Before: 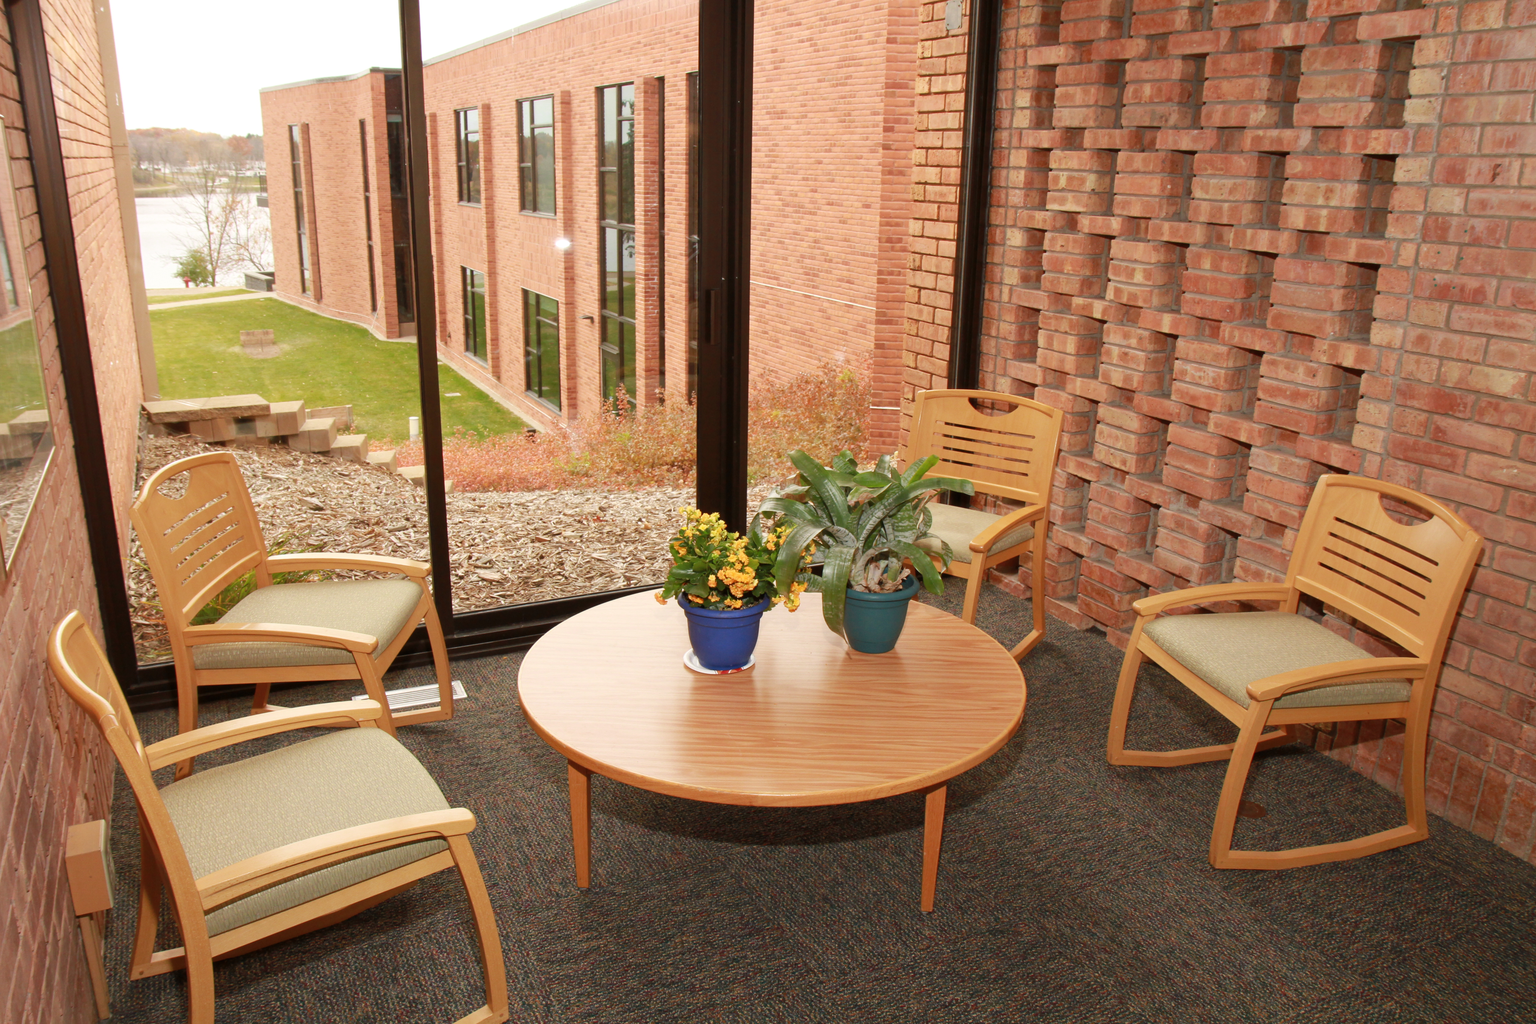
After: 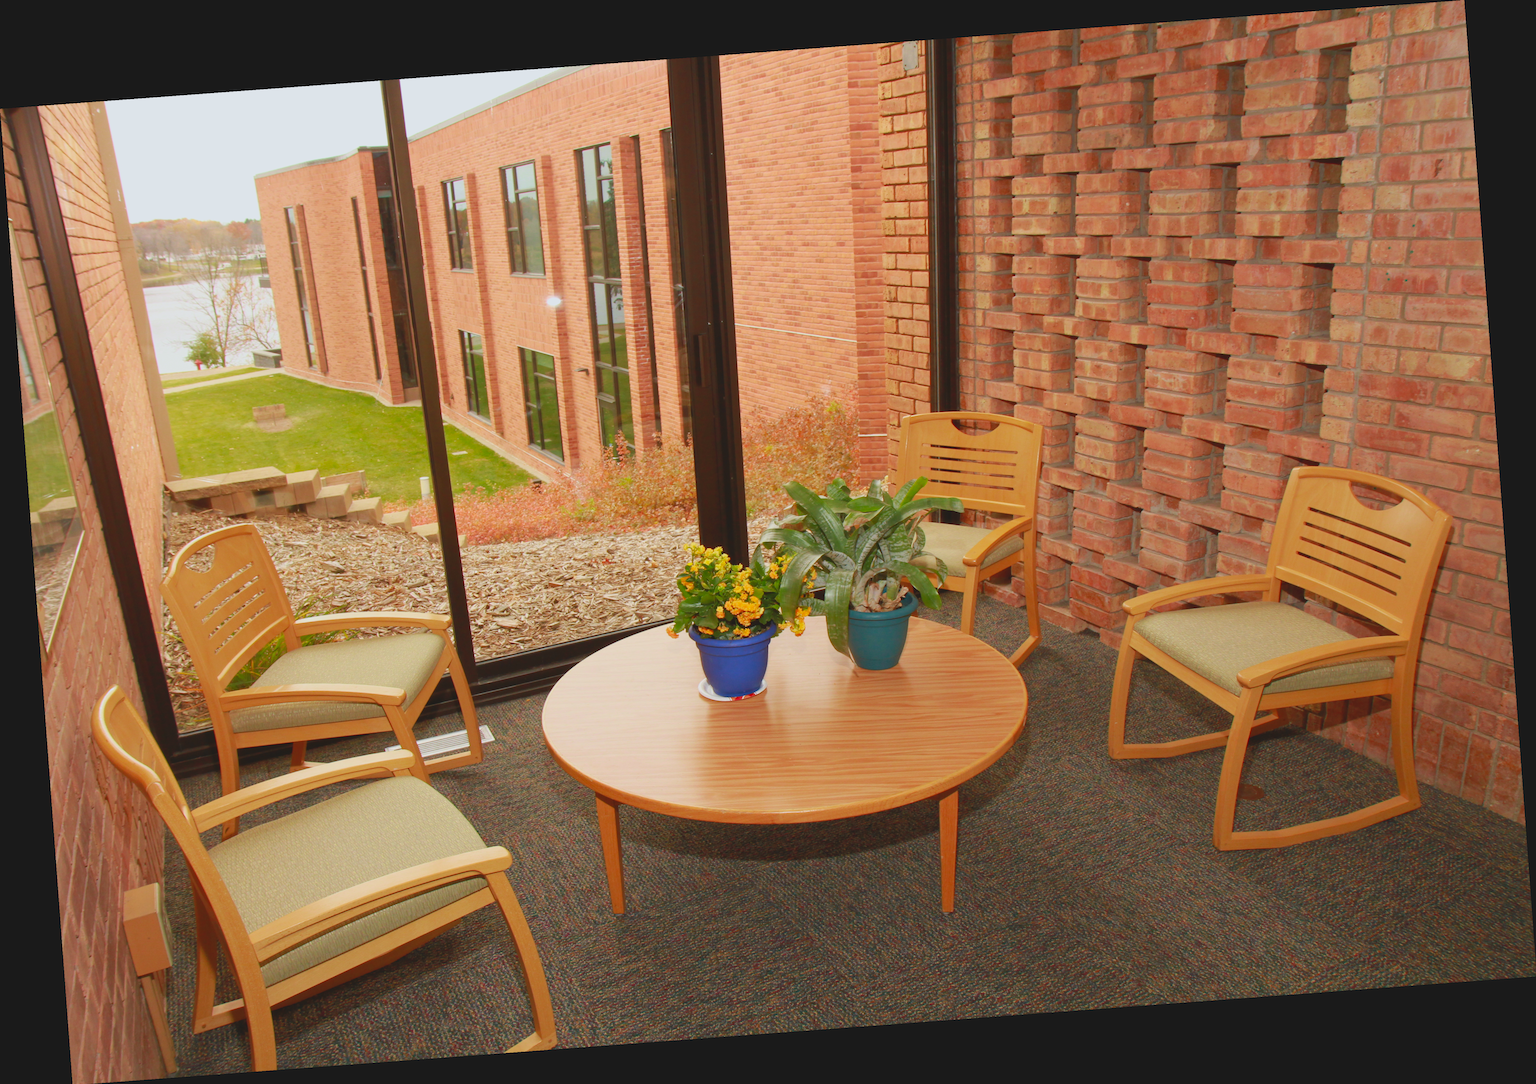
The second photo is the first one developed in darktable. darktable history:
white balance: red 0.982, blue 1.018
contrast brightness saturation: contrast -0.19, saturation 0.19
velvia: strength 17%
rotate and perspective: rotation -4.25°, automatic cropping off
